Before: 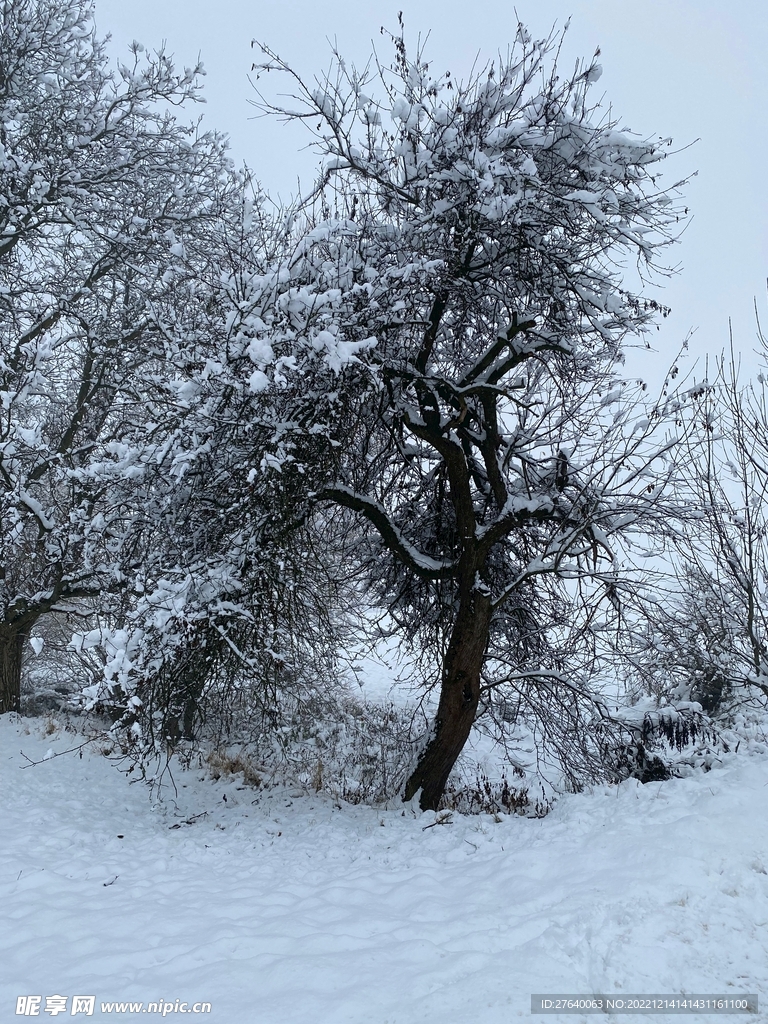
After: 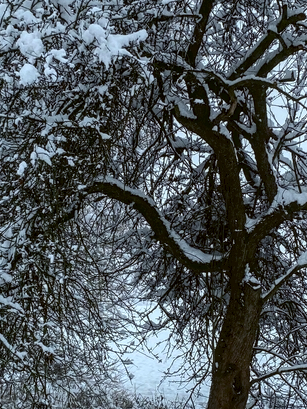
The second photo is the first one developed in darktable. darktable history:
local contrast: detail 140%
contrast brightness saturation: contrast 0.04, saturation 0.16
color balance: lift [1.004, 1.002, 1.002, 0.998], gamma [1, 1.007, 1.002, 0.993], gain [1, 0.977, 1.013, 1.023], contrast -3.64%
crop: left 30%, top 30%, right 30%, bottom 30%
exposure: compensate highlight preservation false
